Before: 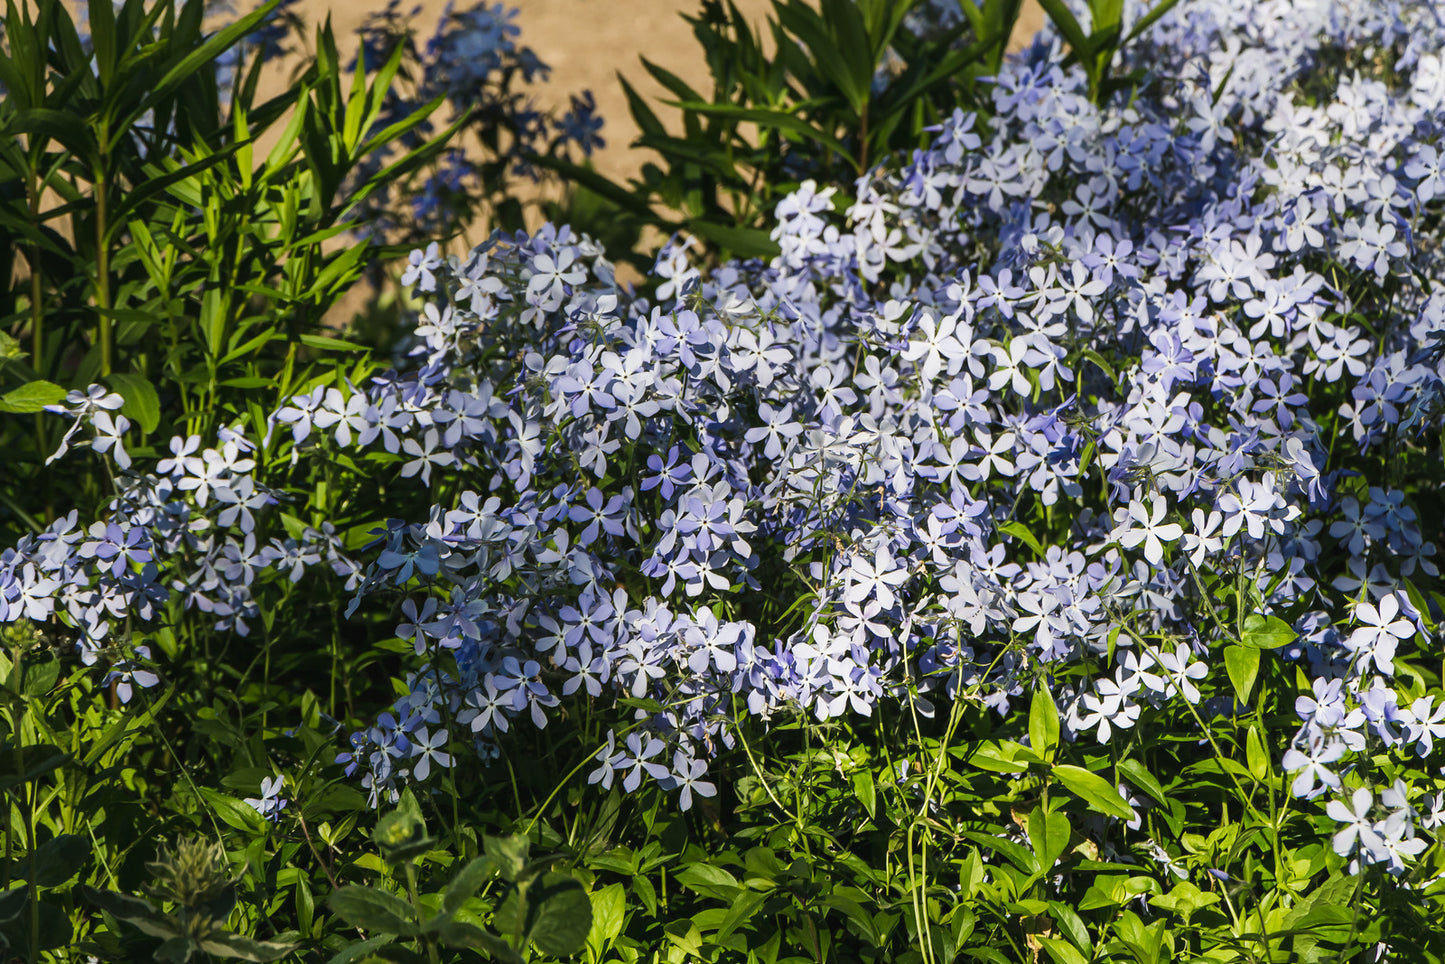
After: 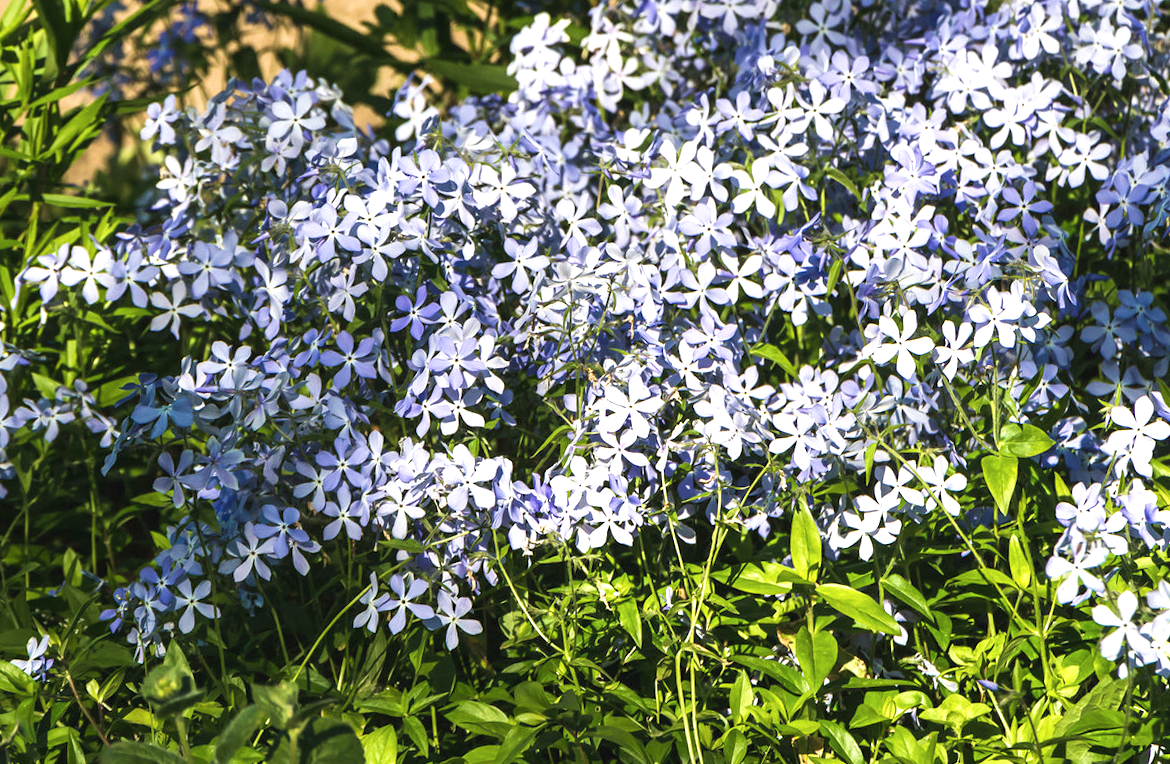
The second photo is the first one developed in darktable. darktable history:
rotate and perspective: rotation -3°, crop left 0.031, crop right 0.968, crop top 0.07, crop bottom 0.93
crop: left 16.315%, top 14.246%
velvia: on, module defaults
contrast brightness saturation: saturation -0.04
exposure: black level correction 0, exposure 0.7 EV, compensate exposure bias true, compensate highlight preservation false
